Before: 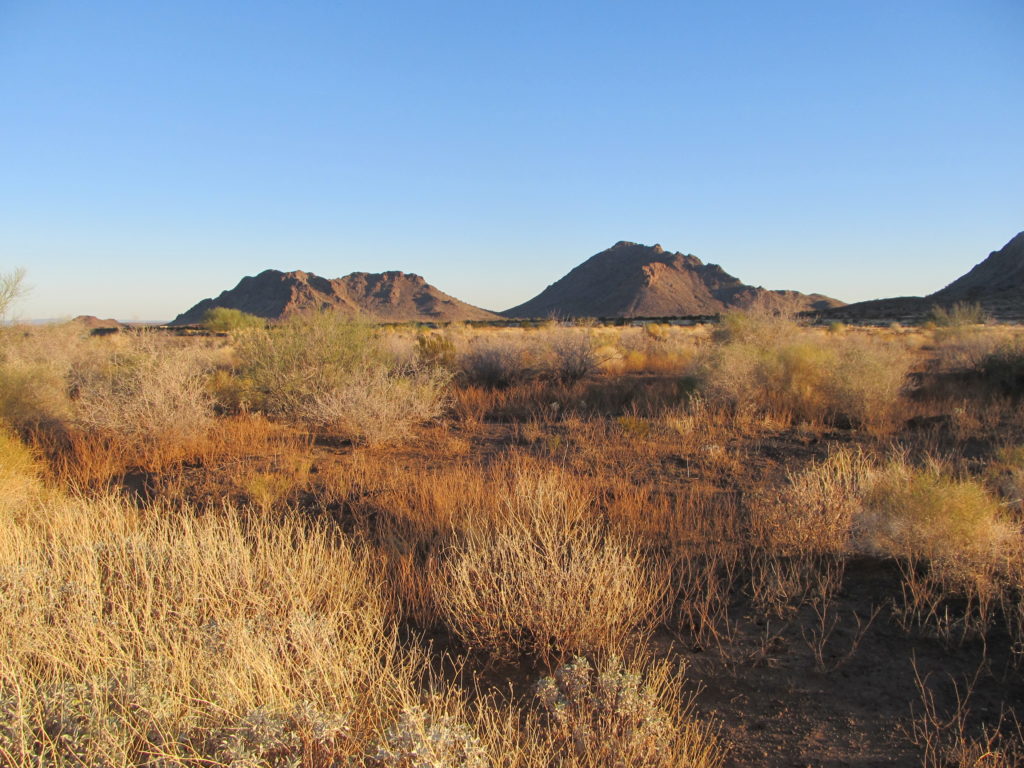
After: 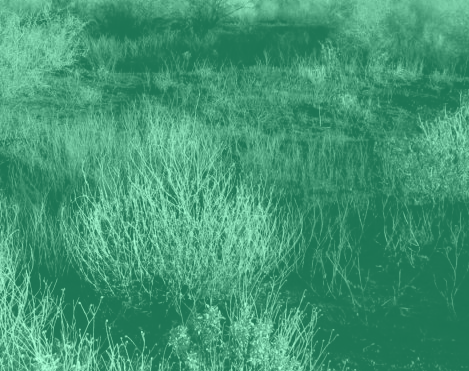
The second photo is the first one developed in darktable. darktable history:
exposure: black level correction 0.008, exposure 0.979 EV, compensate highlight preservation false
base curve: curves: ch0 [(0, 0.02) (0.083, 0.036) (1, 1)], preserve colors none
colorize: hue 147.6°, saturation 65%, lightness 21.64%
crop: left 35.976%, top 45.819%, right 18.162%, bottom 5.807%
